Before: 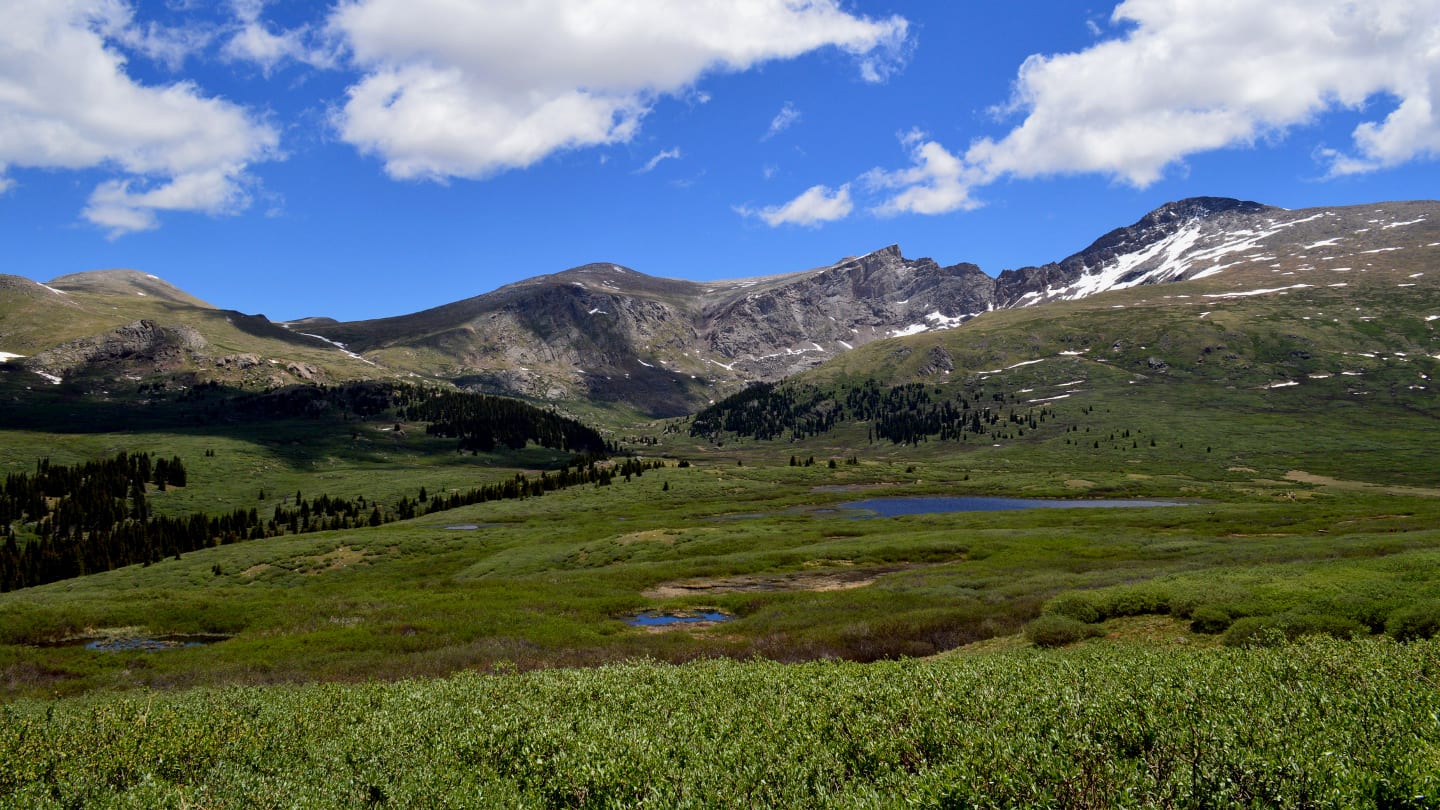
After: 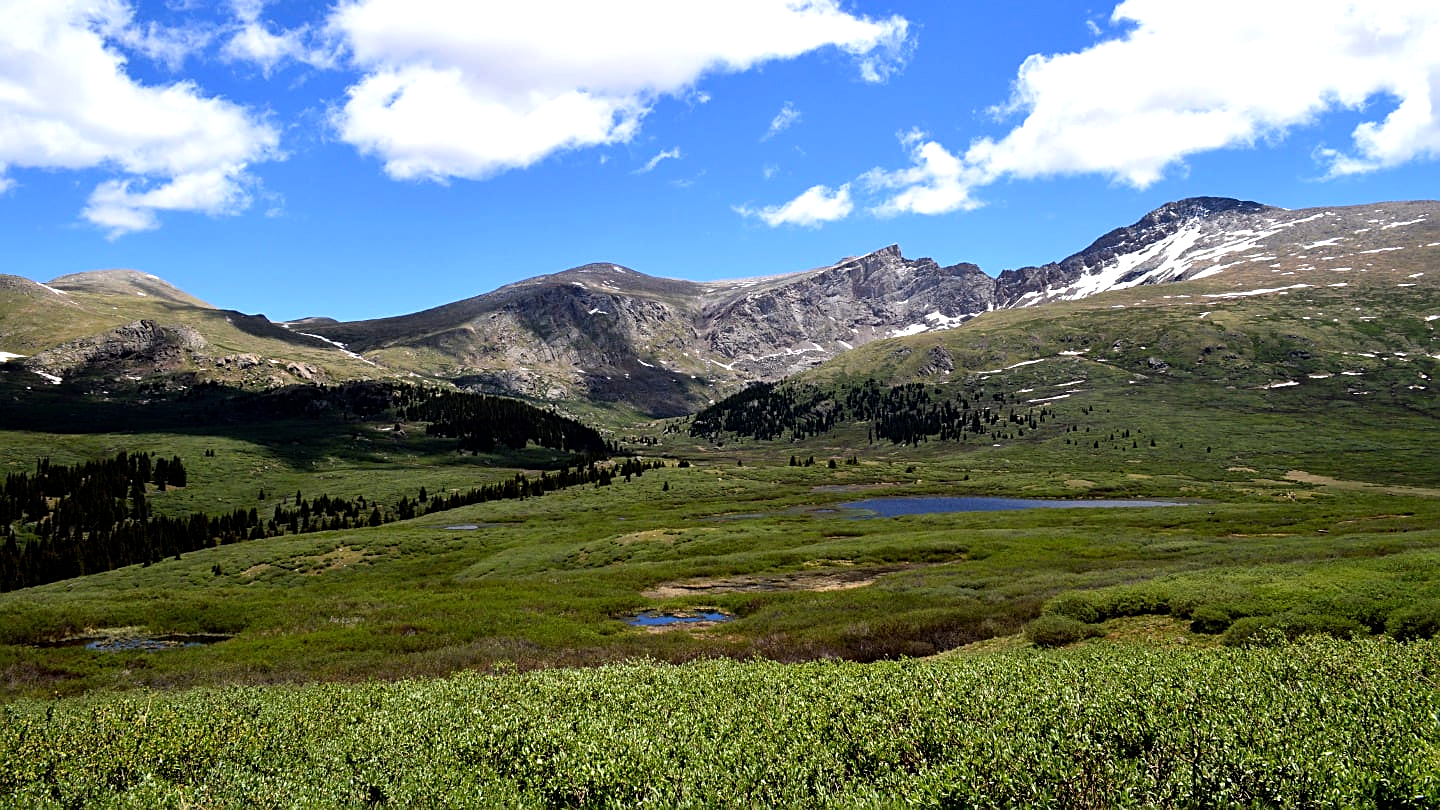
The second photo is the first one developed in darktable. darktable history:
sharpen: on, module defaults
tone equalizer: -8 EV -0.787 EV, -7 EV -0.705 EV, -6 EV -0.595 EV, -5 EV -0.401 EV, -3 EV 0.388 EV, -2 EV 0.6 EV, -1 EV 0.692 EV, +0 EV 0.727 EV
